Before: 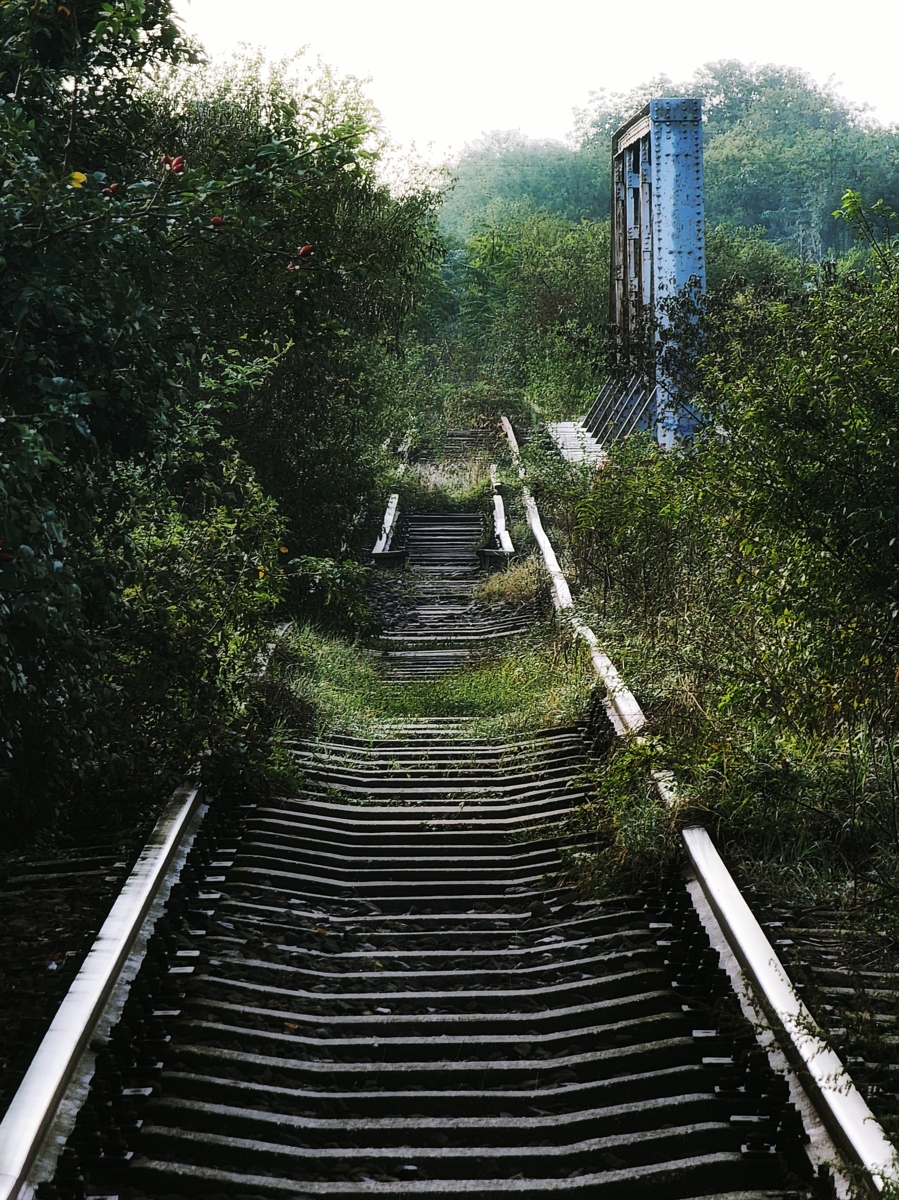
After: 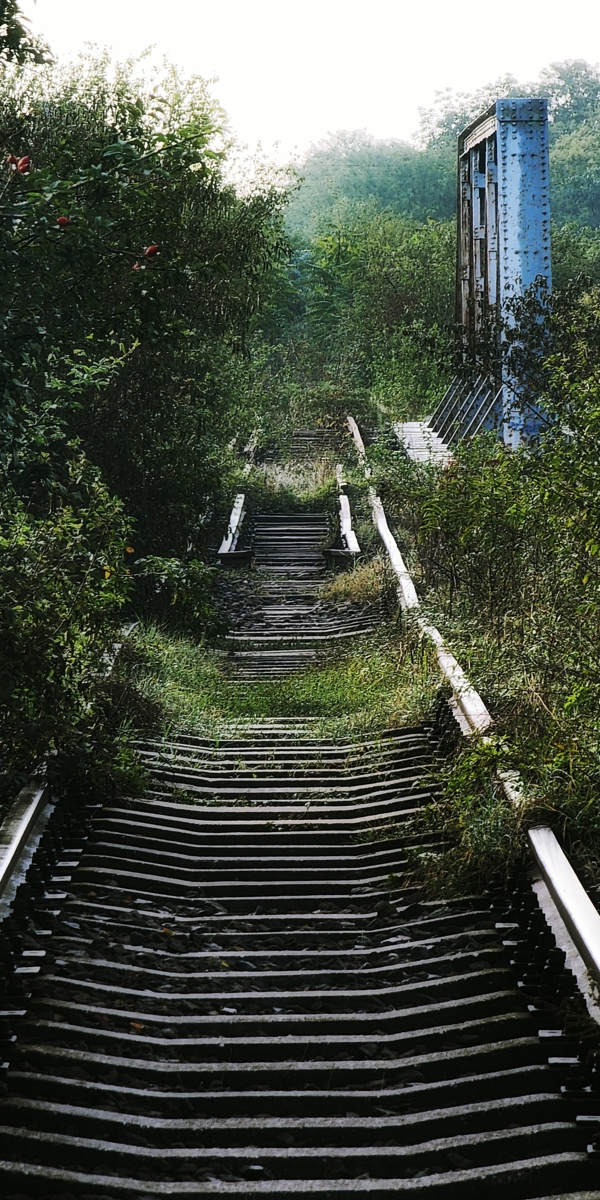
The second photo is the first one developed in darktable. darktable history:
crop: left 17.139%, right 16.108%
